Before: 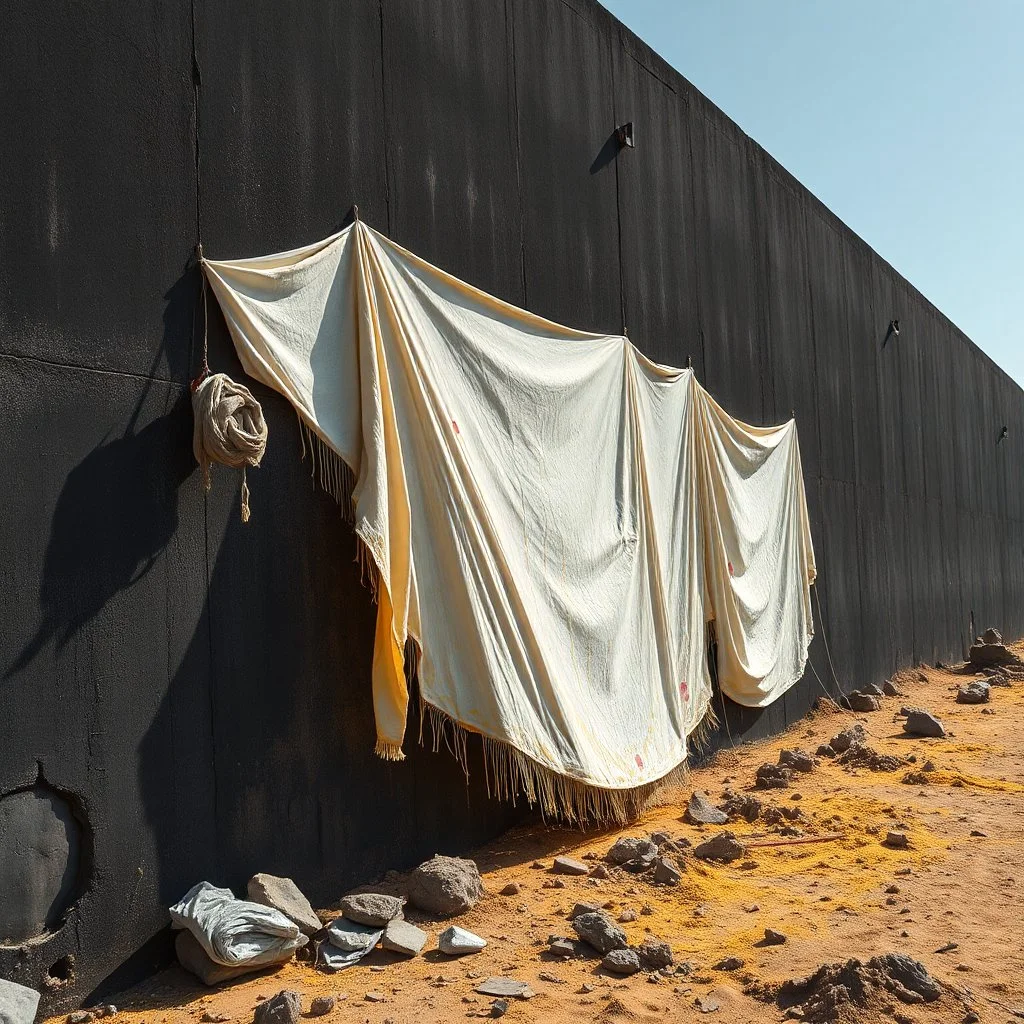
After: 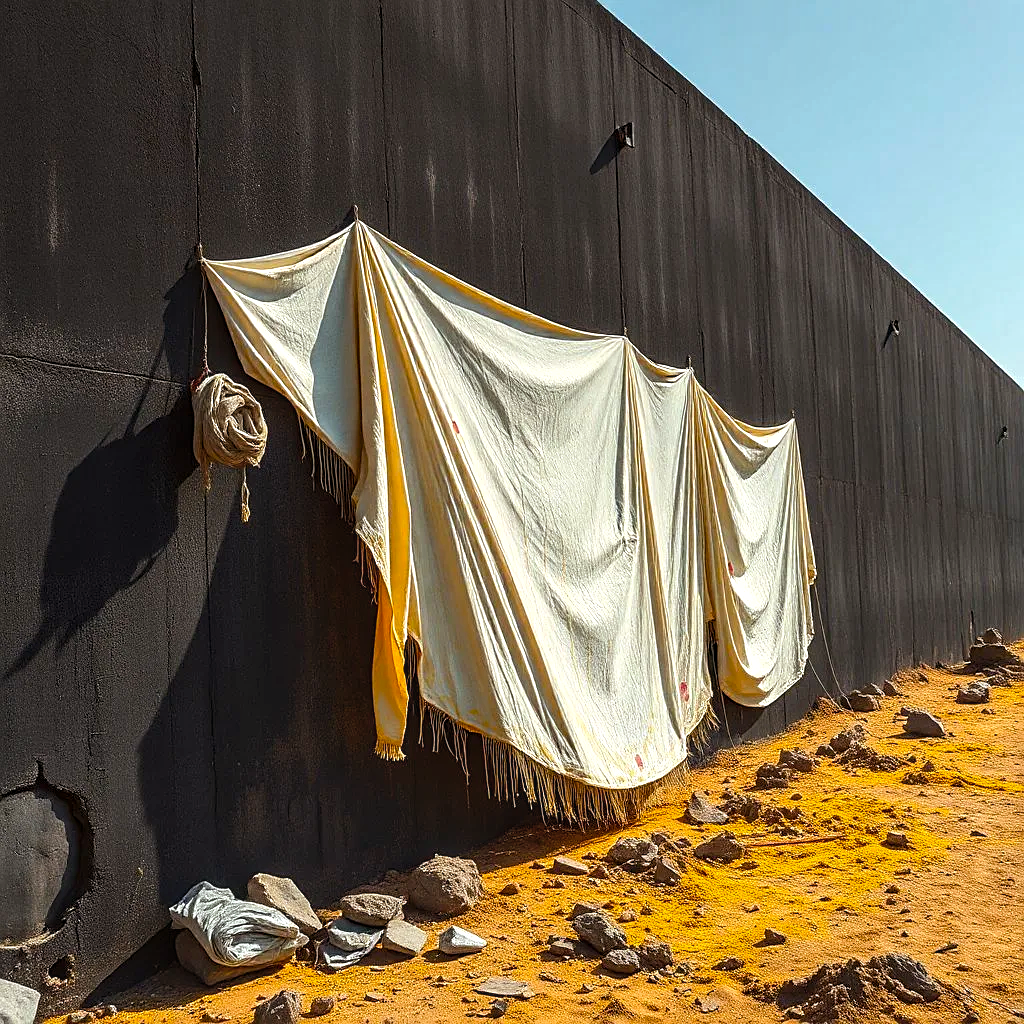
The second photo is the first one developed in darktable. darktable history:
color balance rgb: power › luminance -3.518%, power › chroma 0.559%, power › hue 42.05°, perceptual saturation grading › global saturation 31.271%, global vibrance 20%
local contrast: on, module defaults
exposure: exposure 0.203 EV, compensate highlight preservation false
sharpen: on, module defaults
